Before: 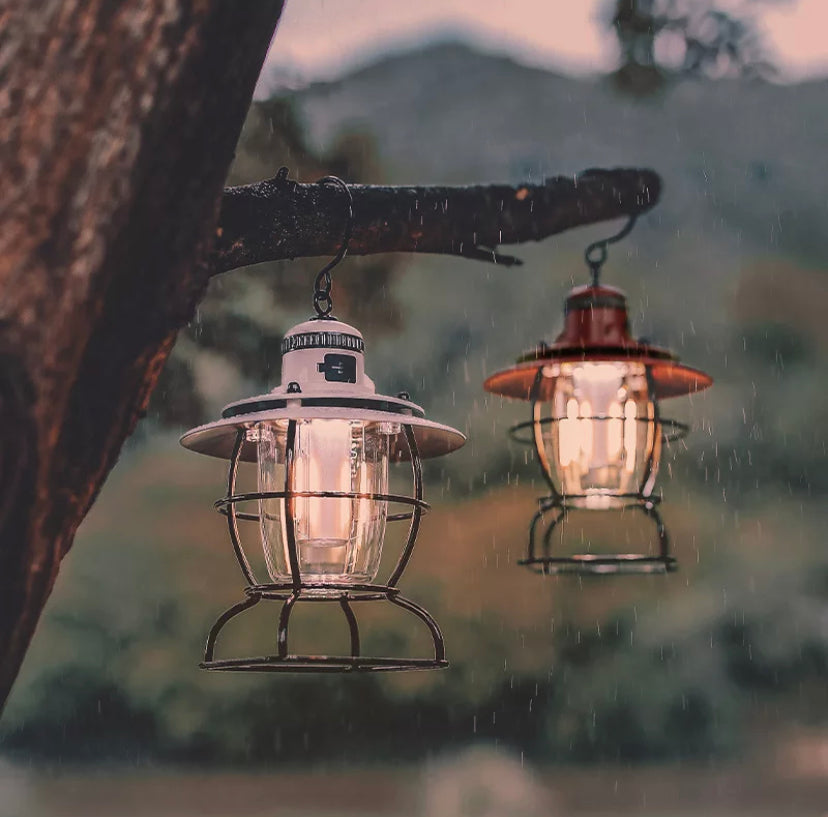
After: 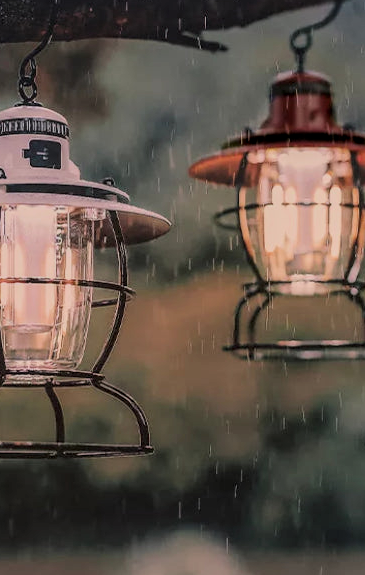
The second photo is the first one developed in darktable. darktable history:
crop: left 35.649%, top 26.272%, right 20.177%, bottom 3.348%
filmic rgb: black relative exposure -7.65 EV, white relative exposure 4.56 EV, hardness 3.61, color science v6 (2022)
local contrast: on, module defaults
